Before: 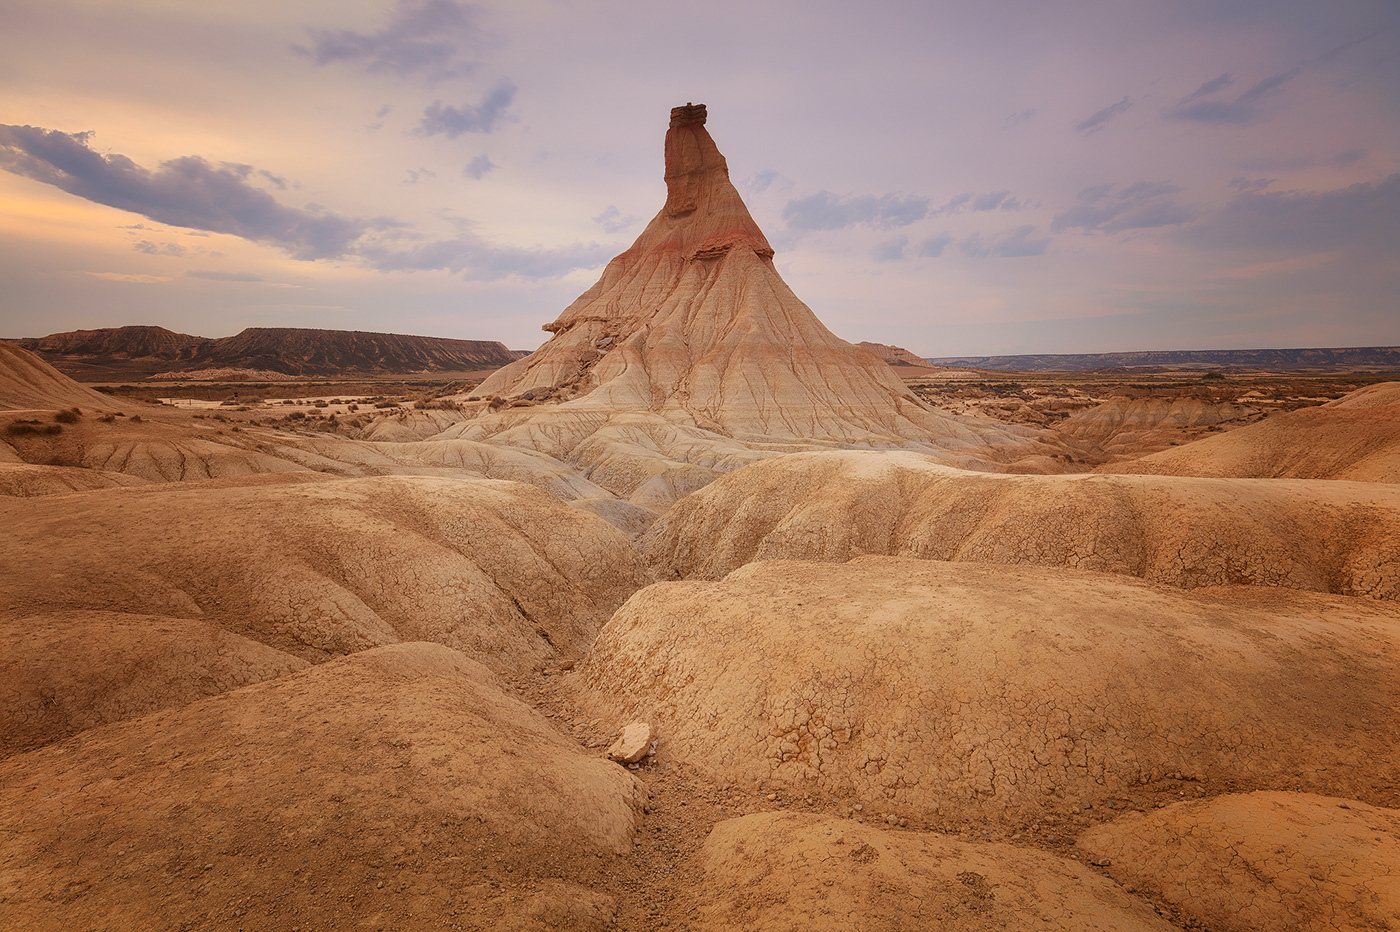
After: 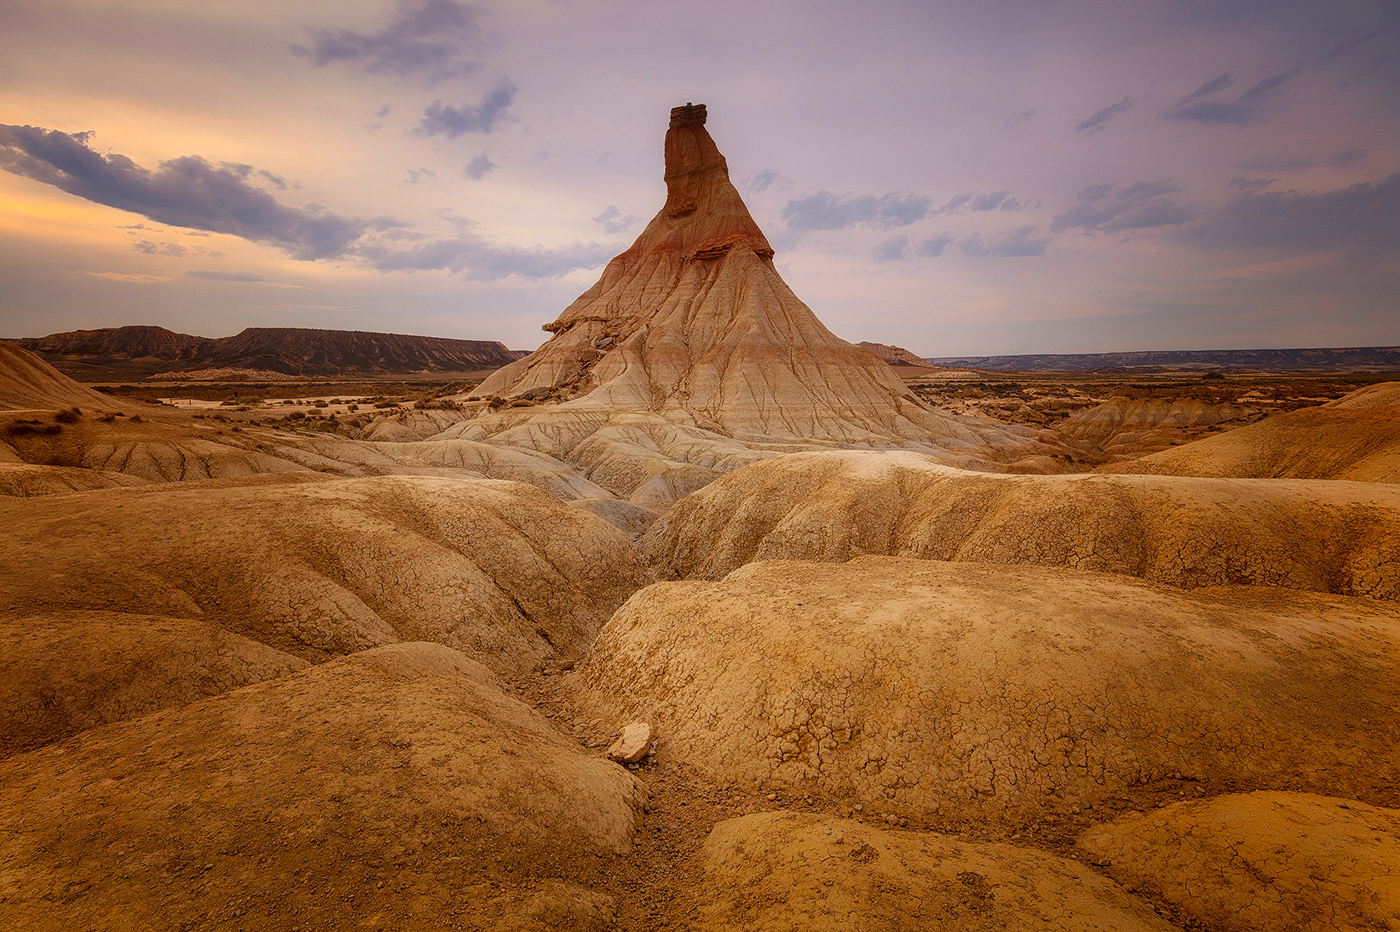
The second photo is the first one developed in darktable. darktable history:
tone equalizer: -8 EV 0.277 EV, -7 EV 0.378 EV, -6 EV 0.44 EV, -5 EV 0.212 EV, -3 EV -0.25 EV, -2 EV -0.393 EV, -1 EV -0.439 EV, +0 EV -0.28 EV
local contrast: on, module defaults
color balance rgb: power › hue 328.41°, perceptual saturation grading › global saturation 30.175%, contrast 15.433%
